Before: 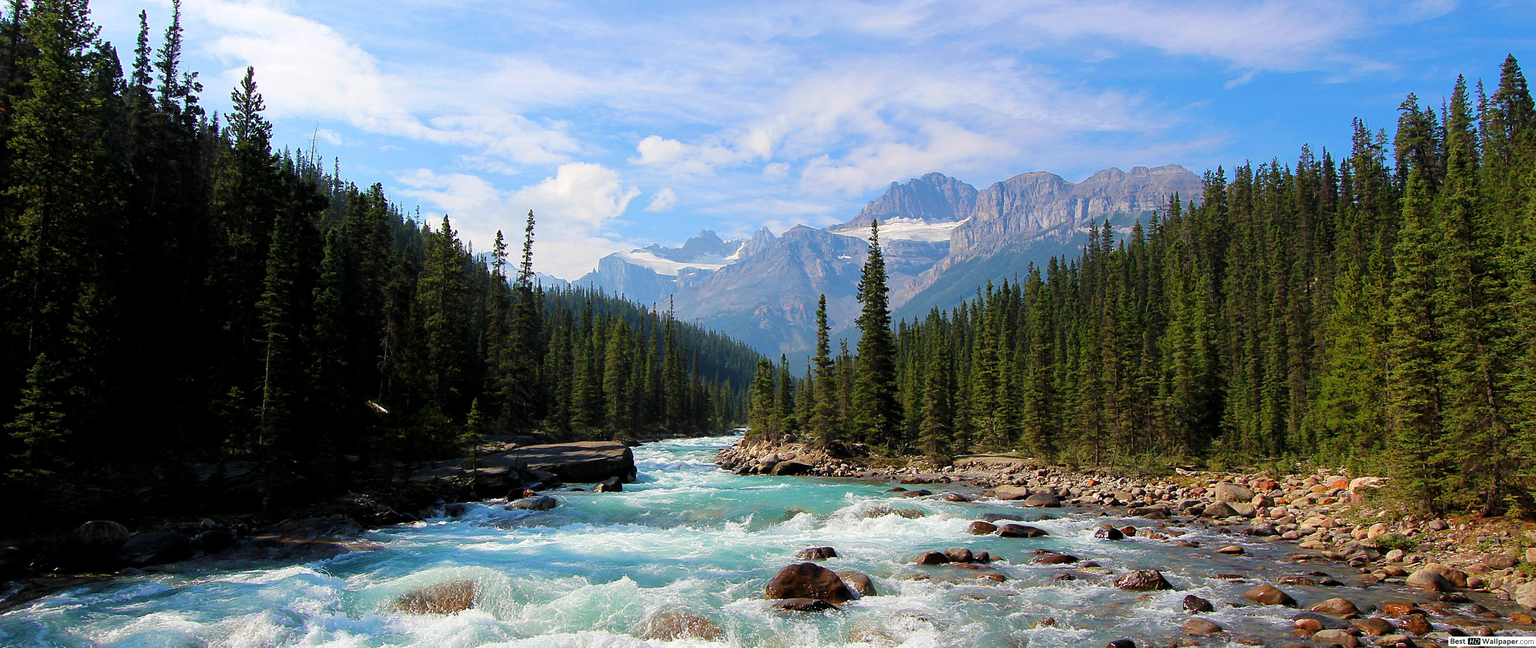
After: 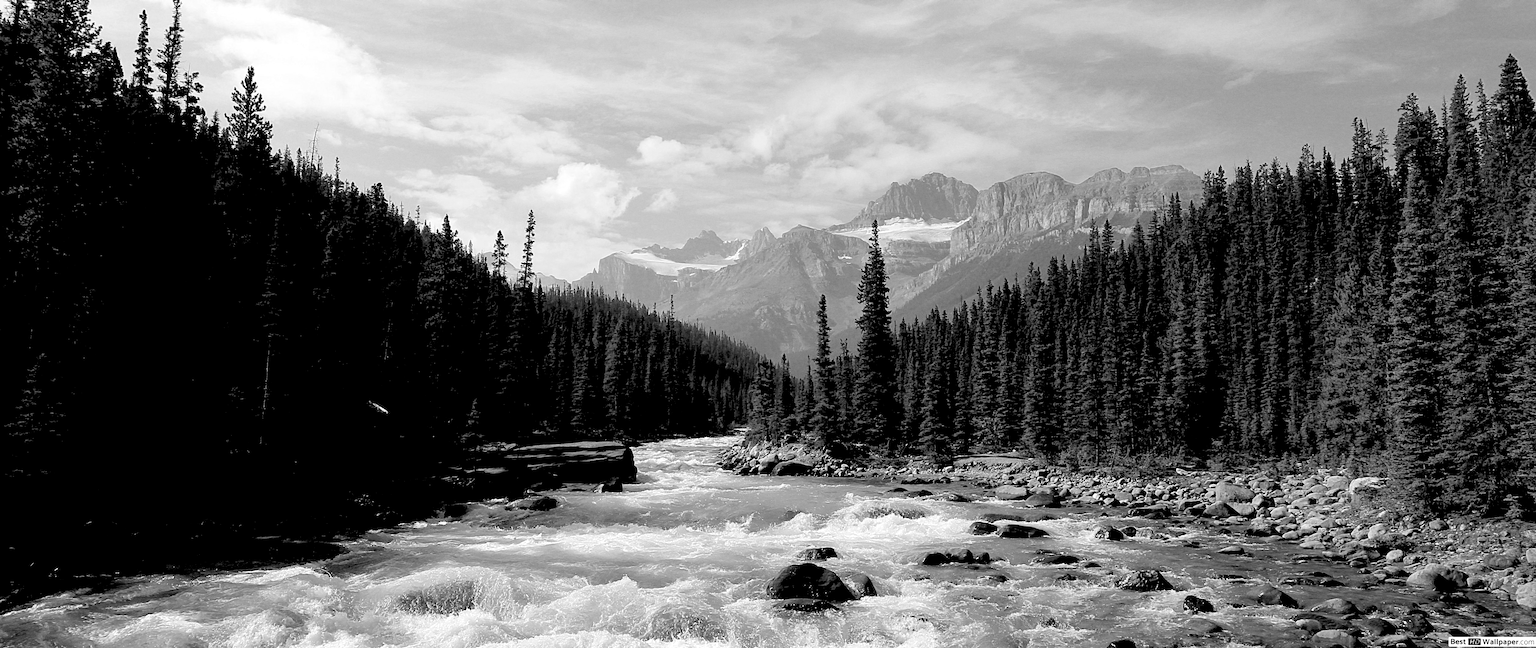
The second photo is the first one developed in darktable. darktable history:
grain: coarseness 0.09 ISO, strength 16.61%
rgb levels: levels [[0.029, 0.461, 0.922], [0, 0.5, 1], [0, 0.5, 1]]
monochrome: on, module defaults
